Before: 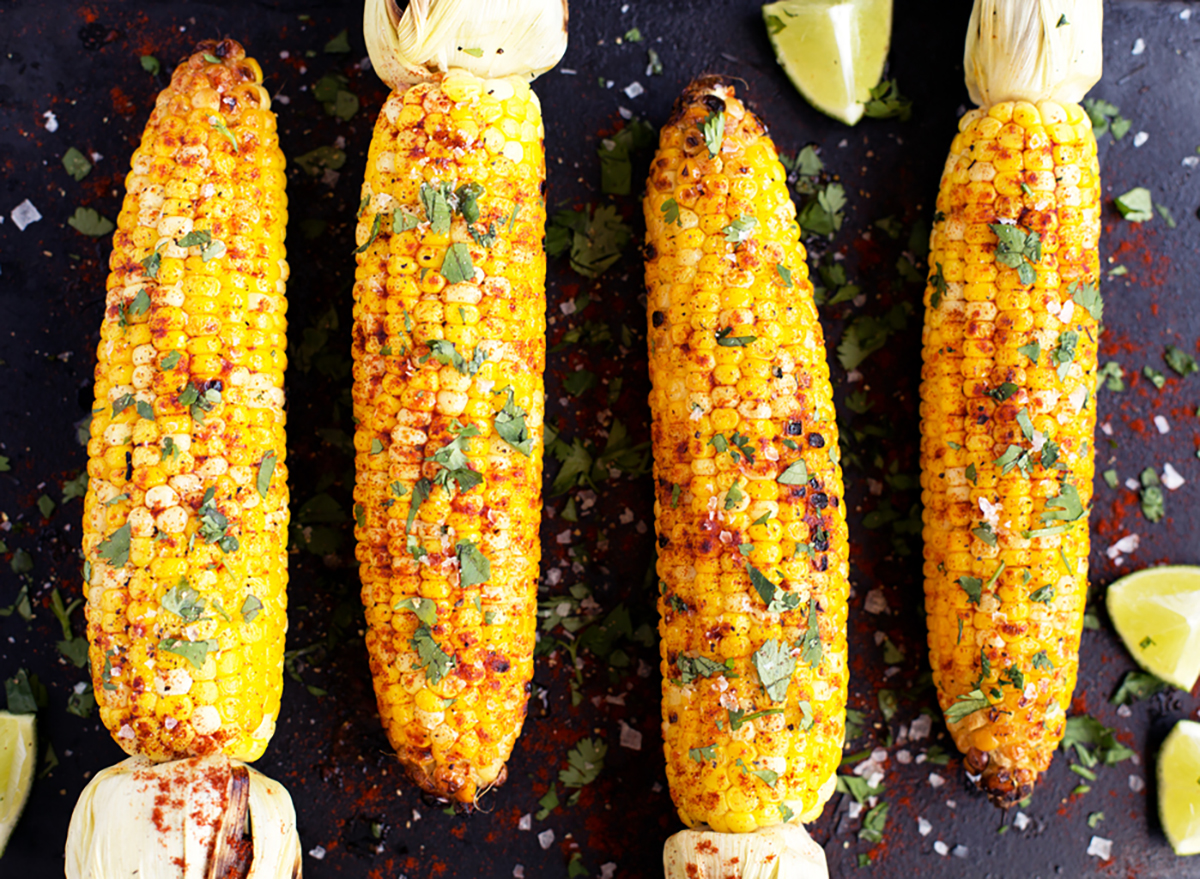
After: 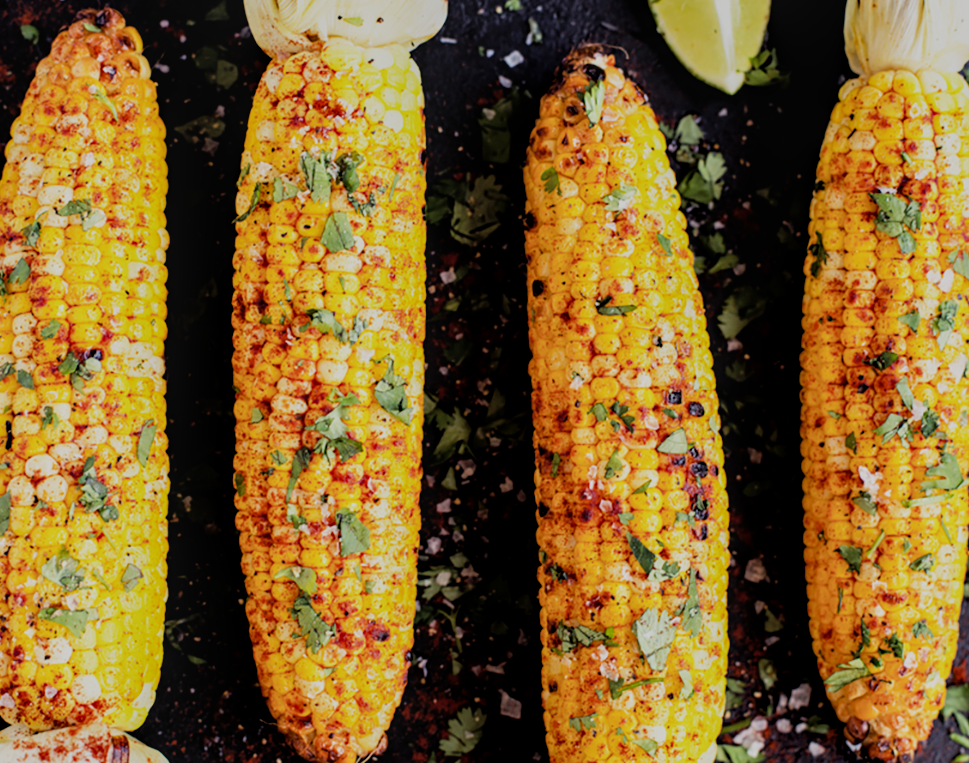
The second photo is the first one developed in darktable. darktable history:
local contrast: detail 130%
crop: left 10.002%, top 3.639%, right 9.244%, bottom 9.484%
filmic rgb: black relative exposure -6.82 EV, white relative exposure 5.91 EV, hardness 2.69
